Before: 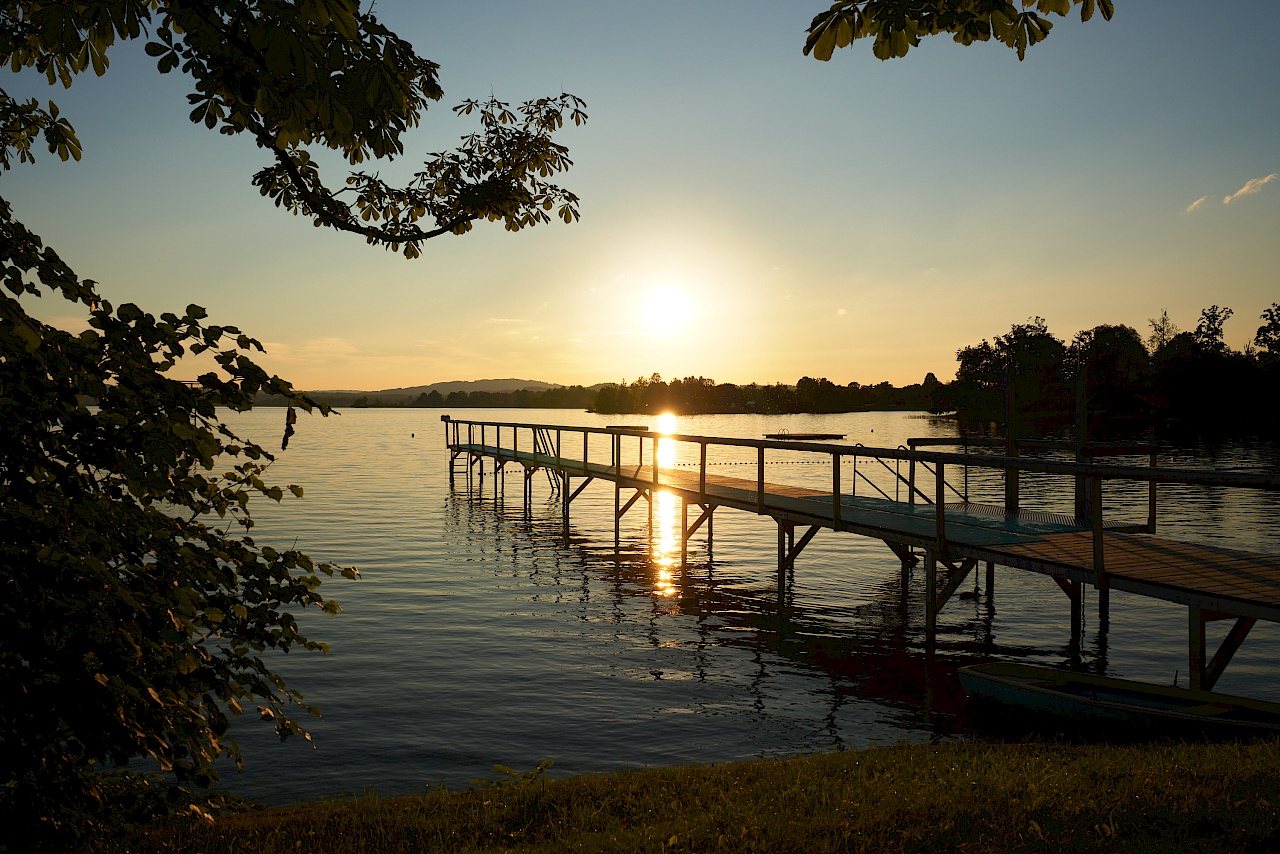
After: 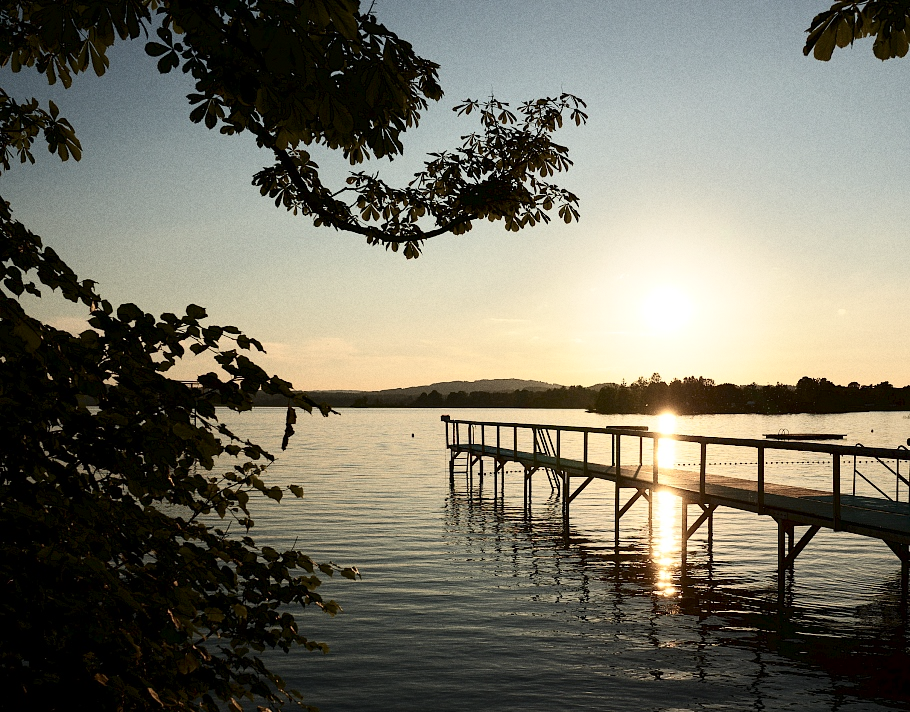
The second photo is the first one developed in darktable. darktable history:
contrast brightness saturation: contrast 0.25, saturation -0.31
grain: coarseness 0.09 ISO
crop: right 28.885%, bottom 16.626%
